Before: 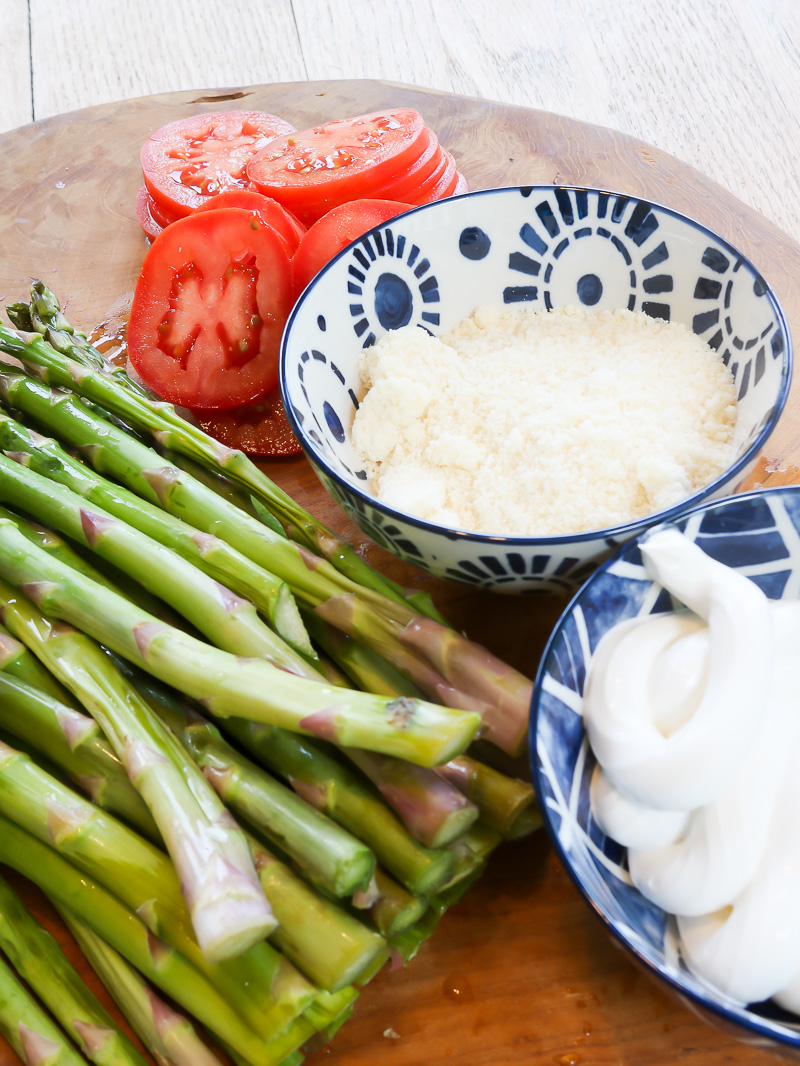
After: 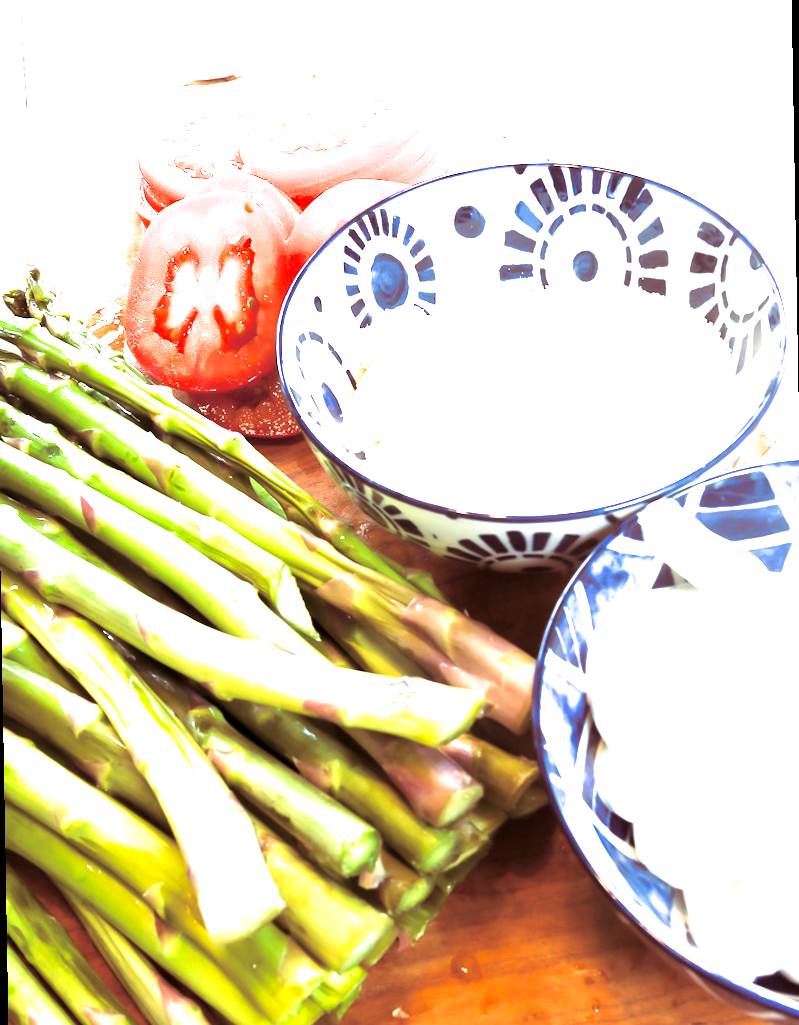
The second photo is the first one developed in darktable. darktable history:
rotate and perspective: rotation -1°, crop left 0.011, crop right 0.989, crop top 0.025, crop bottom 0.975
exposure: black level correction 0.001, exposure 1.646 EV, compensate exposure bias true, compensate highlight preservation false
split-toning: on, module defaults
